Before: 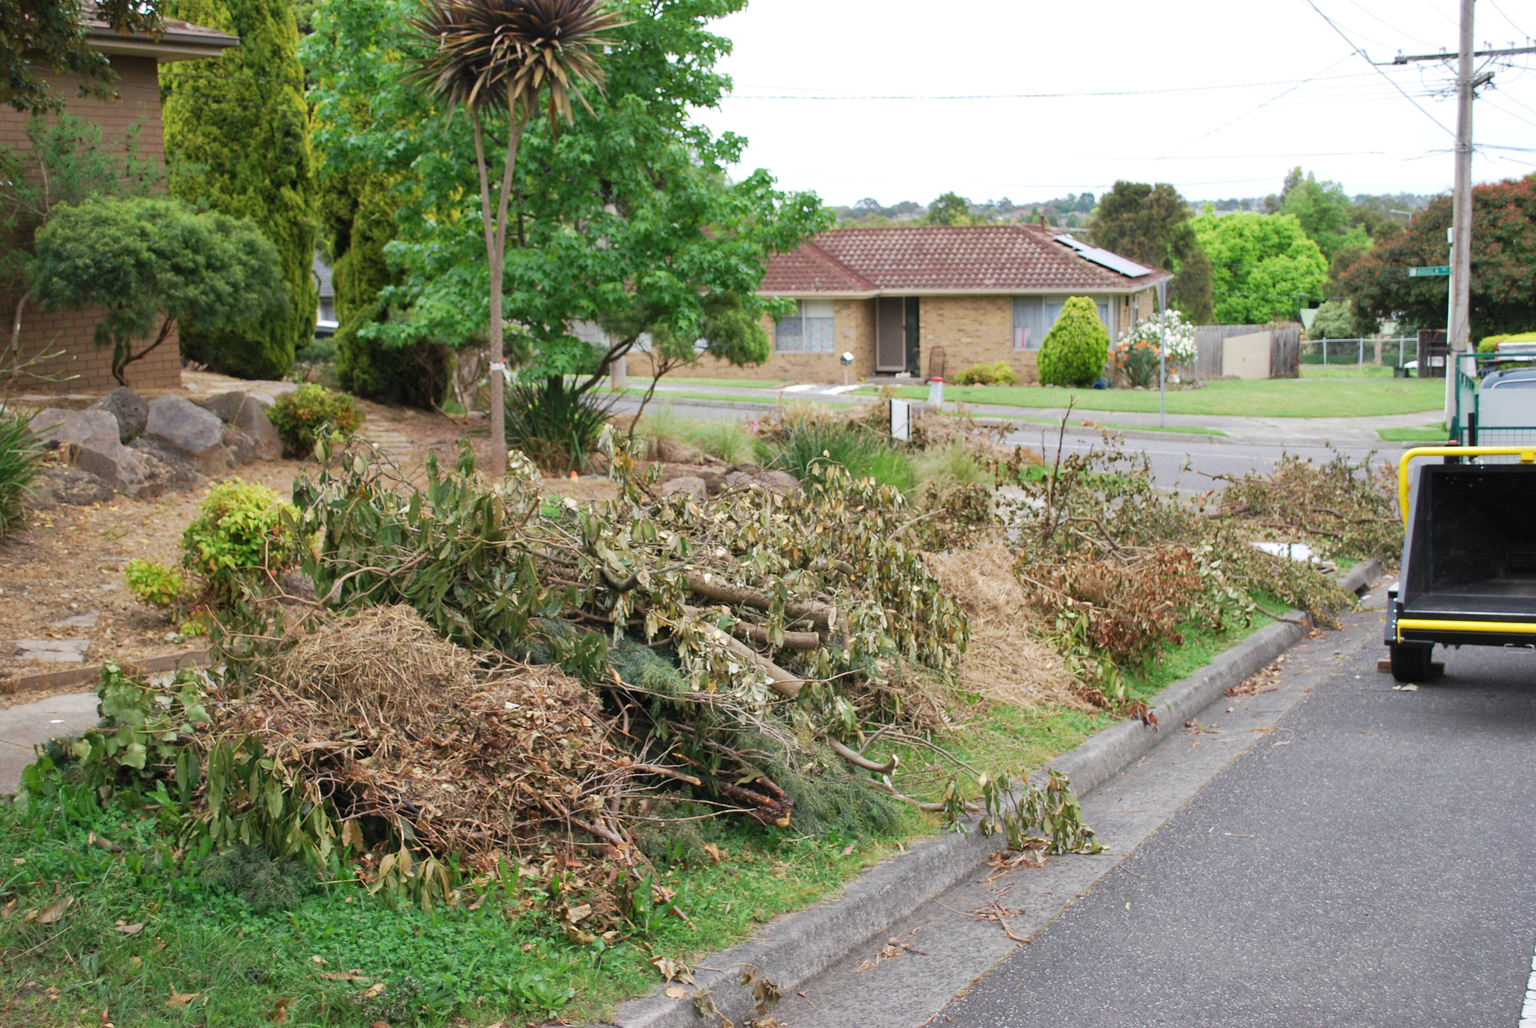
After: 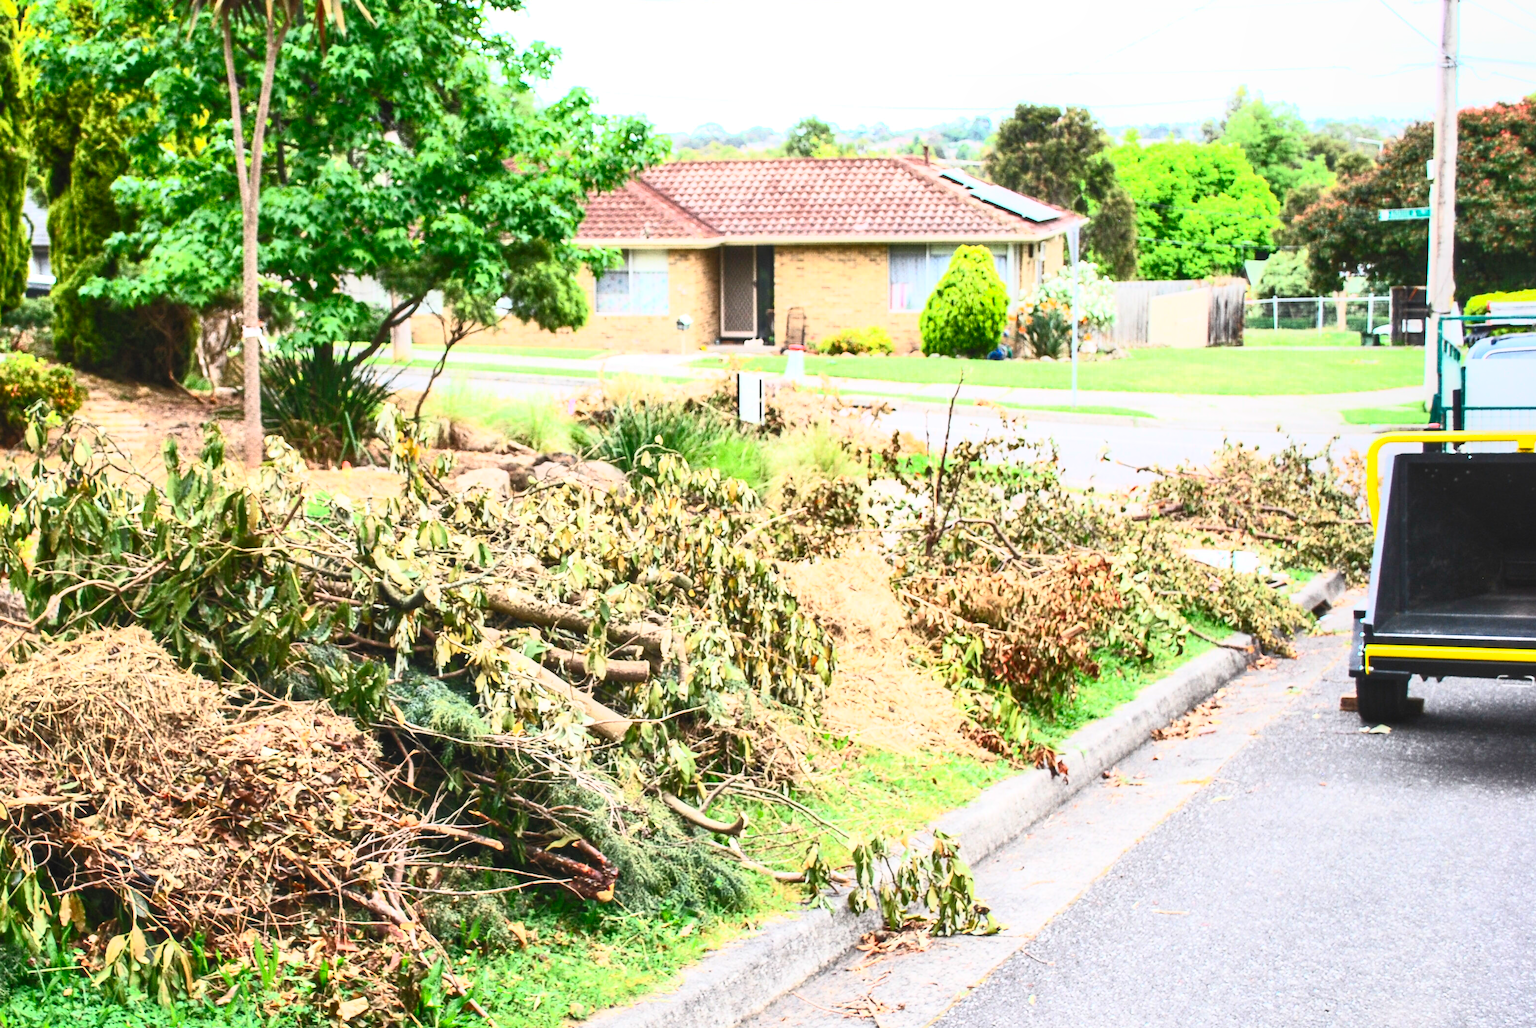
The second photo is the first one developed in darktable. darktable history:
contrast brightness saturation: contrast 0.83, brightness 0.59, saturation 0.59
crop: left 19.159%, top 9.58%, bottom 9.58%
haze removal: strength -0.05
local contrast: on, module defaults
